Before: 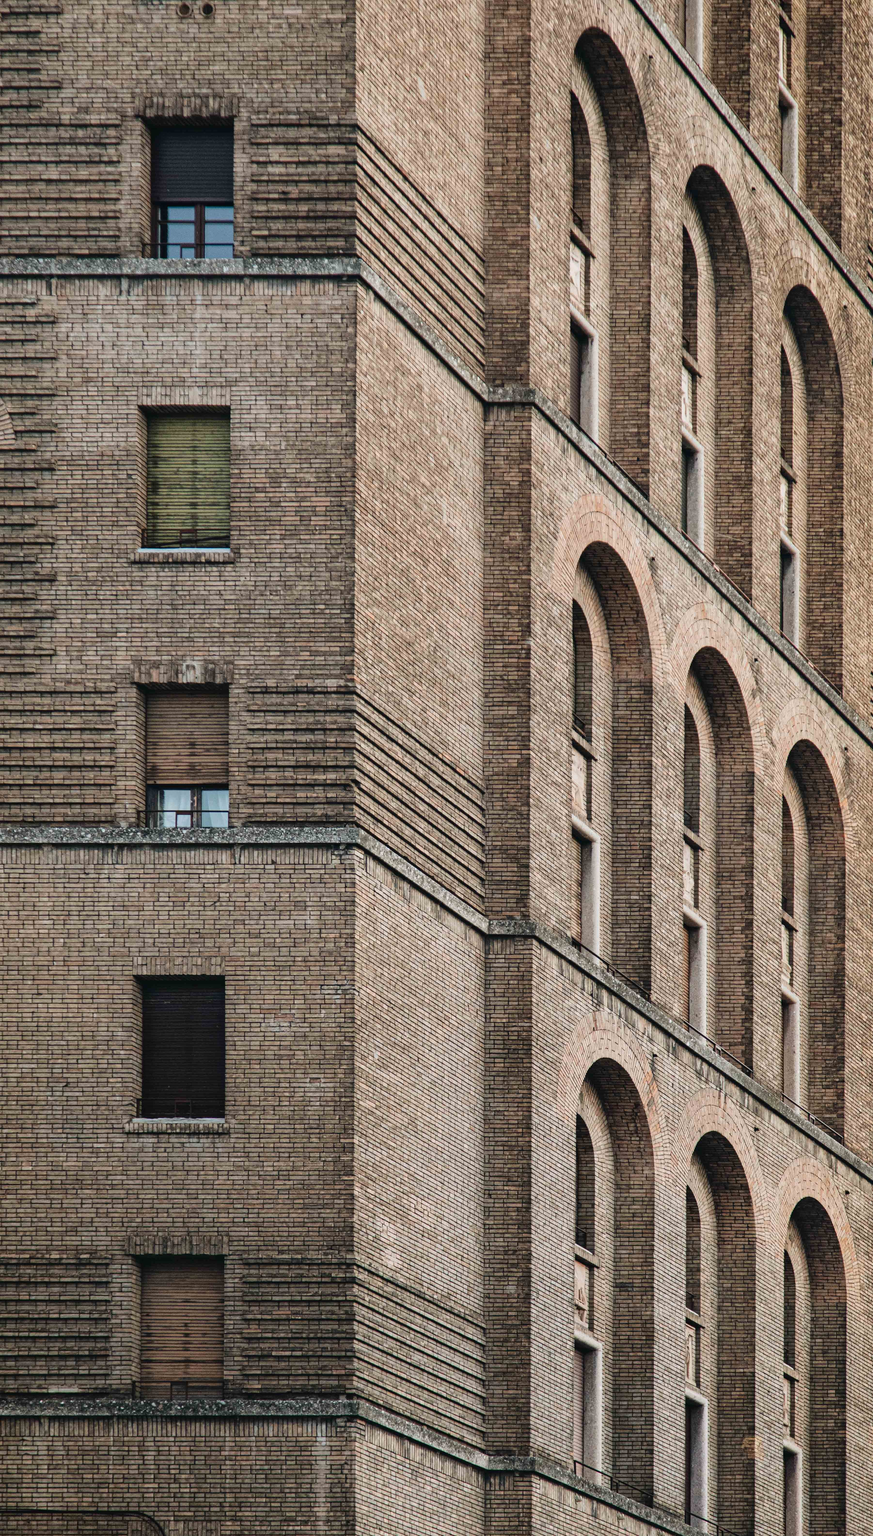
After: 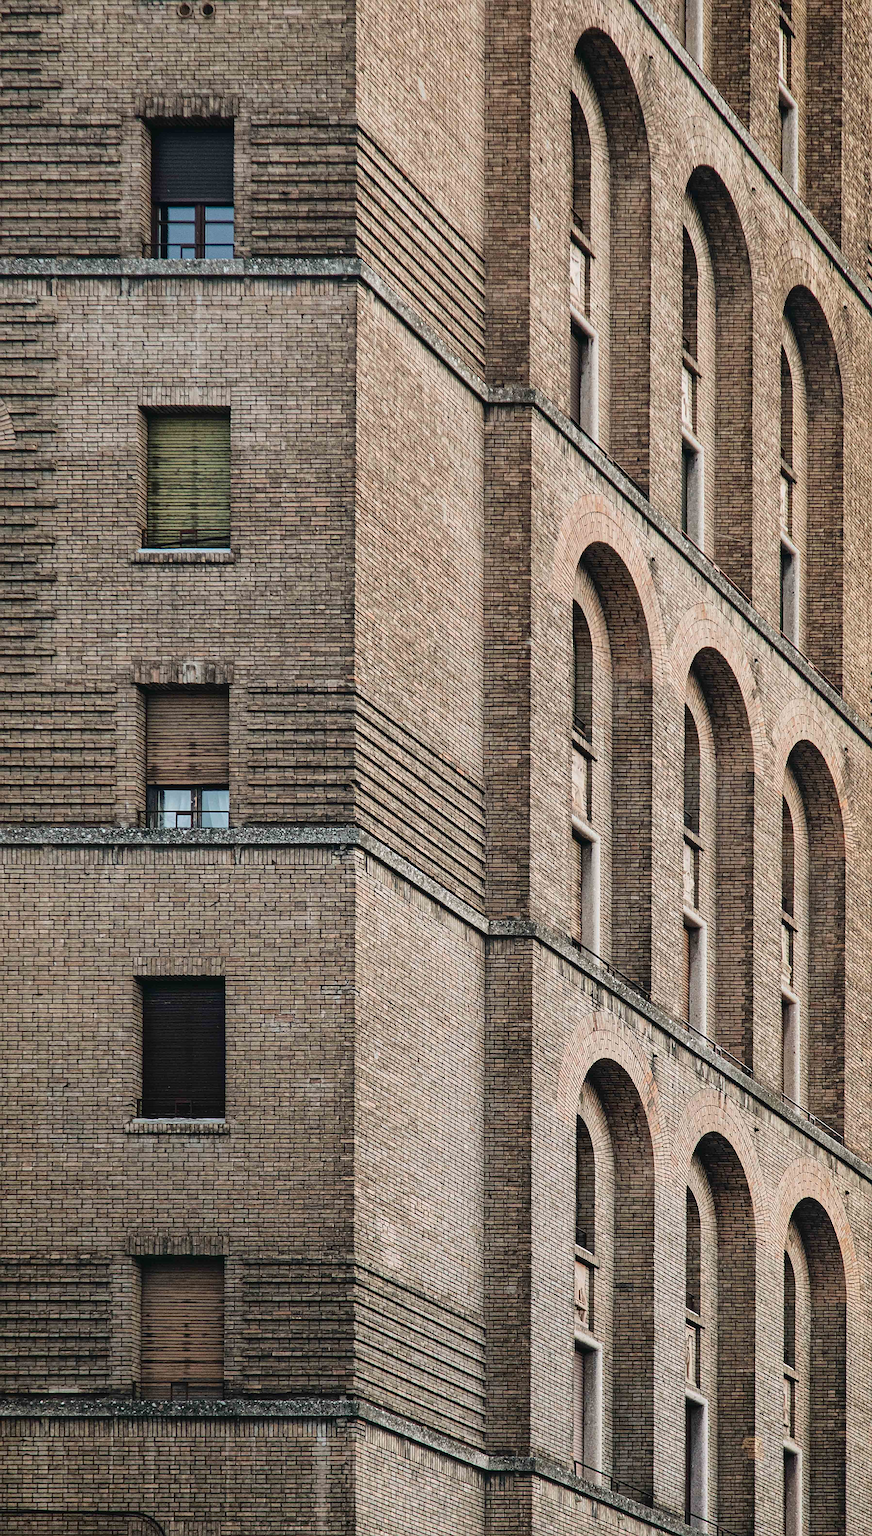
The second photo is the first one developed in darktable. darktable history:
sharpen: radius 3.101
